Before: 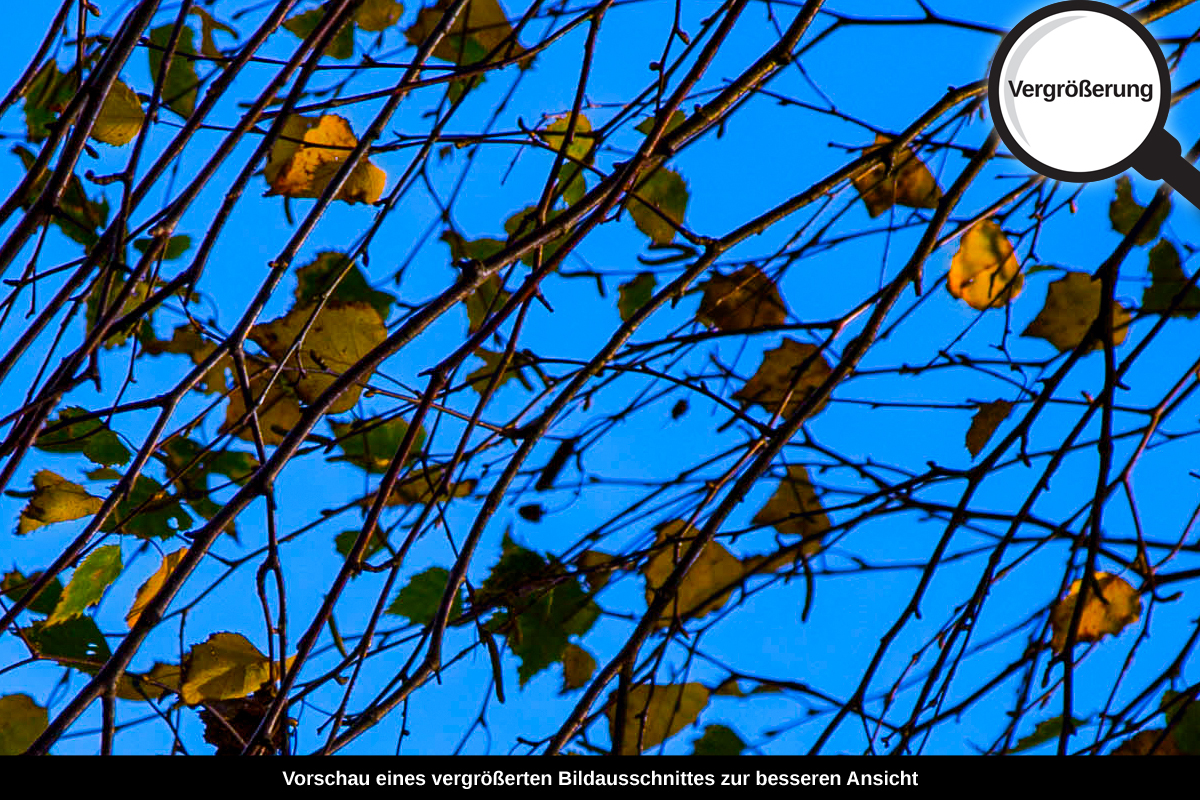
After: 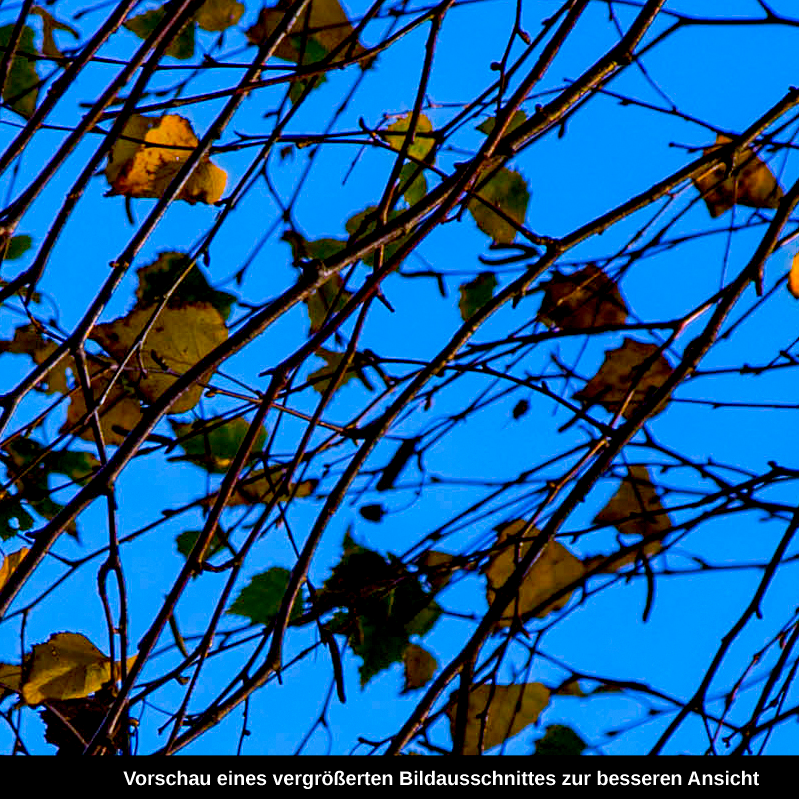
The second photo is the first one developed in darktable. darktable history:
crop and rotate: left 13.327%, right 20.051%
exposure: black level correction 0.011, compensate exposure bias true, compensate highlight preservation false
